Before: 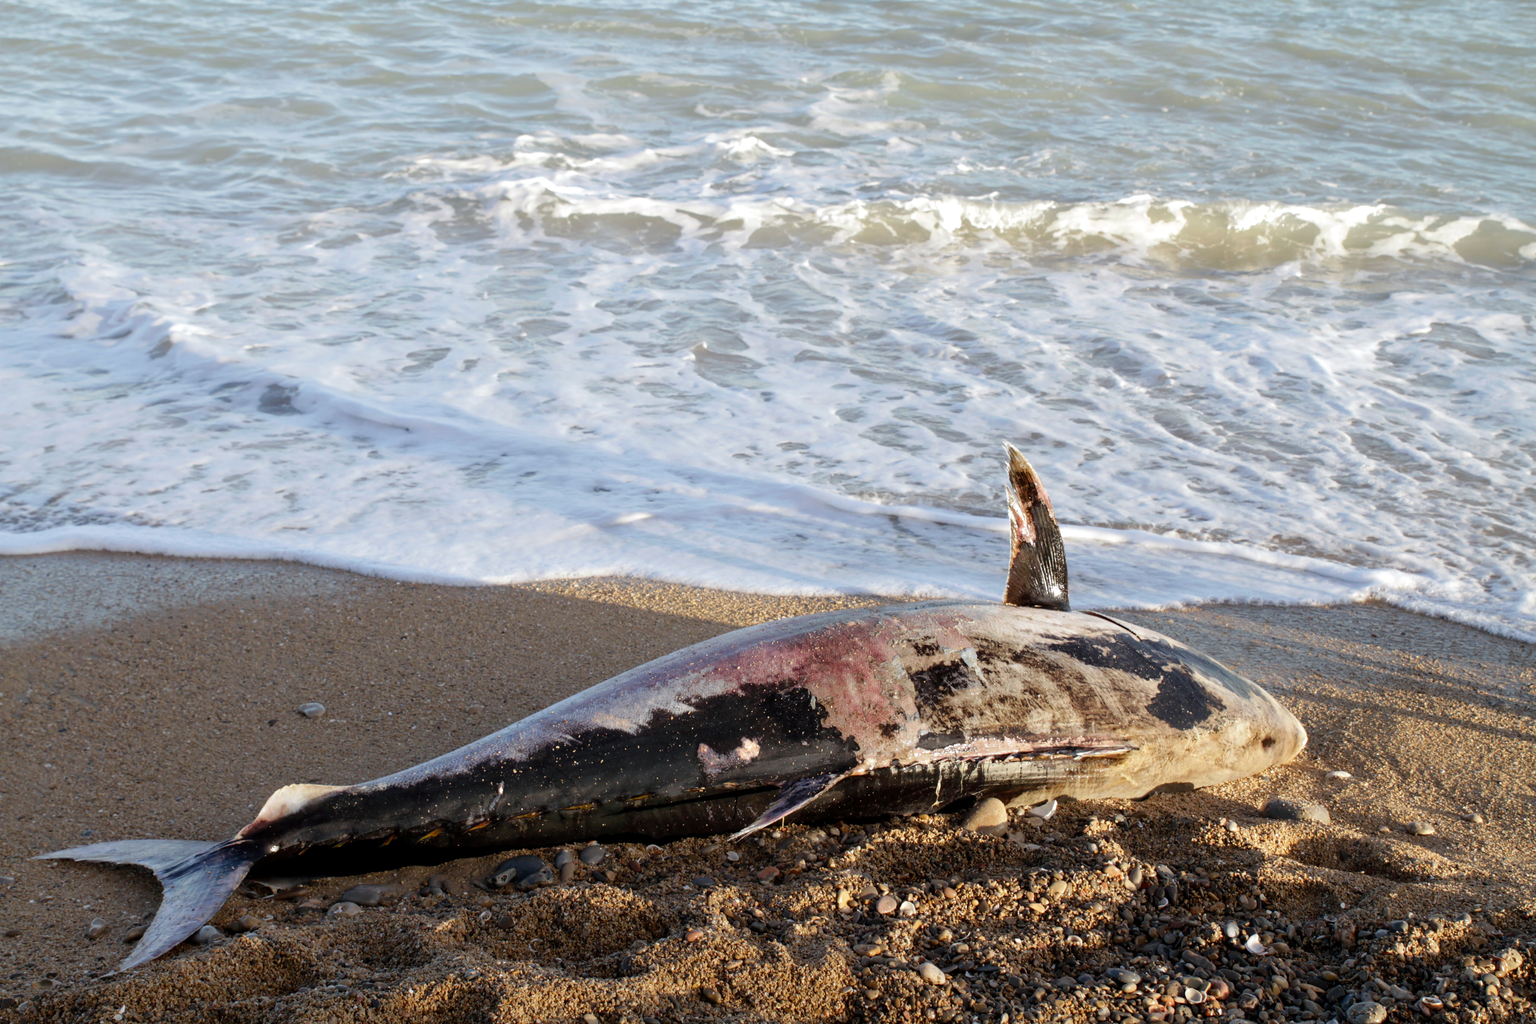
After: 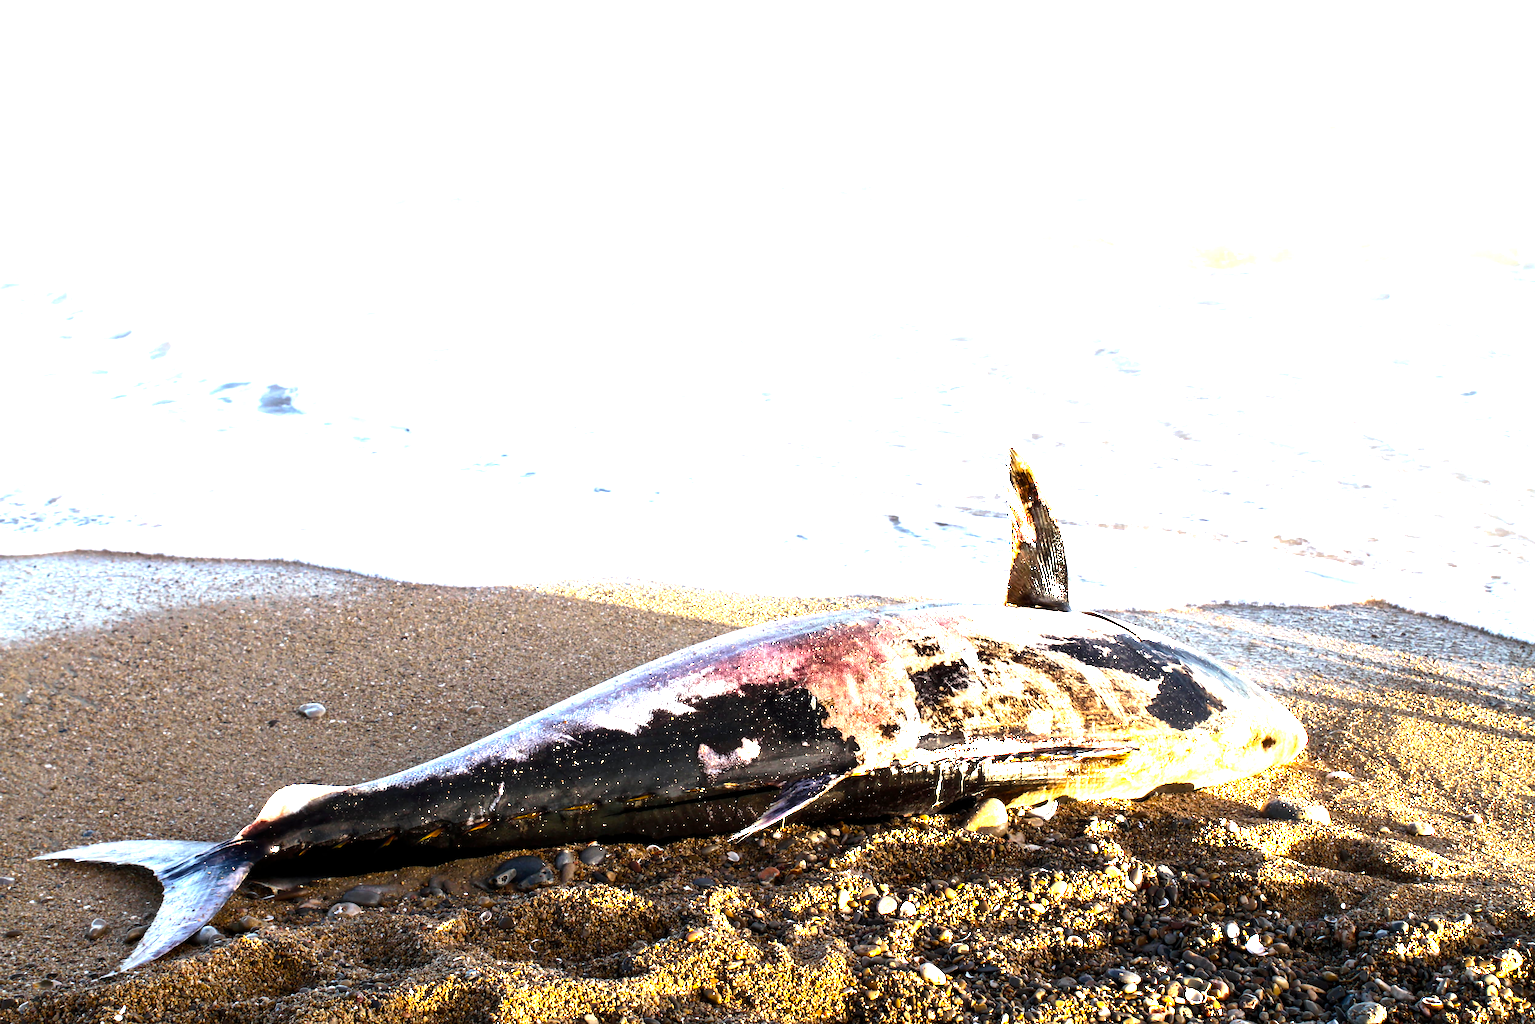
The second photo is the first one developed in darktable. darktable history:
sharpen: radius 1.548, amount 0.359, threshold 1.263
color balance rgb: perceptual saturation grading › global saturation 29.88%, perceptual brilliance grading › global brilliance 30.132%, perceptual brilliance grading › highlights 50.041%, perceptual brilliance grading › mid-tones 50.33%, perceptual brilliance grading › shadows -22.34%
